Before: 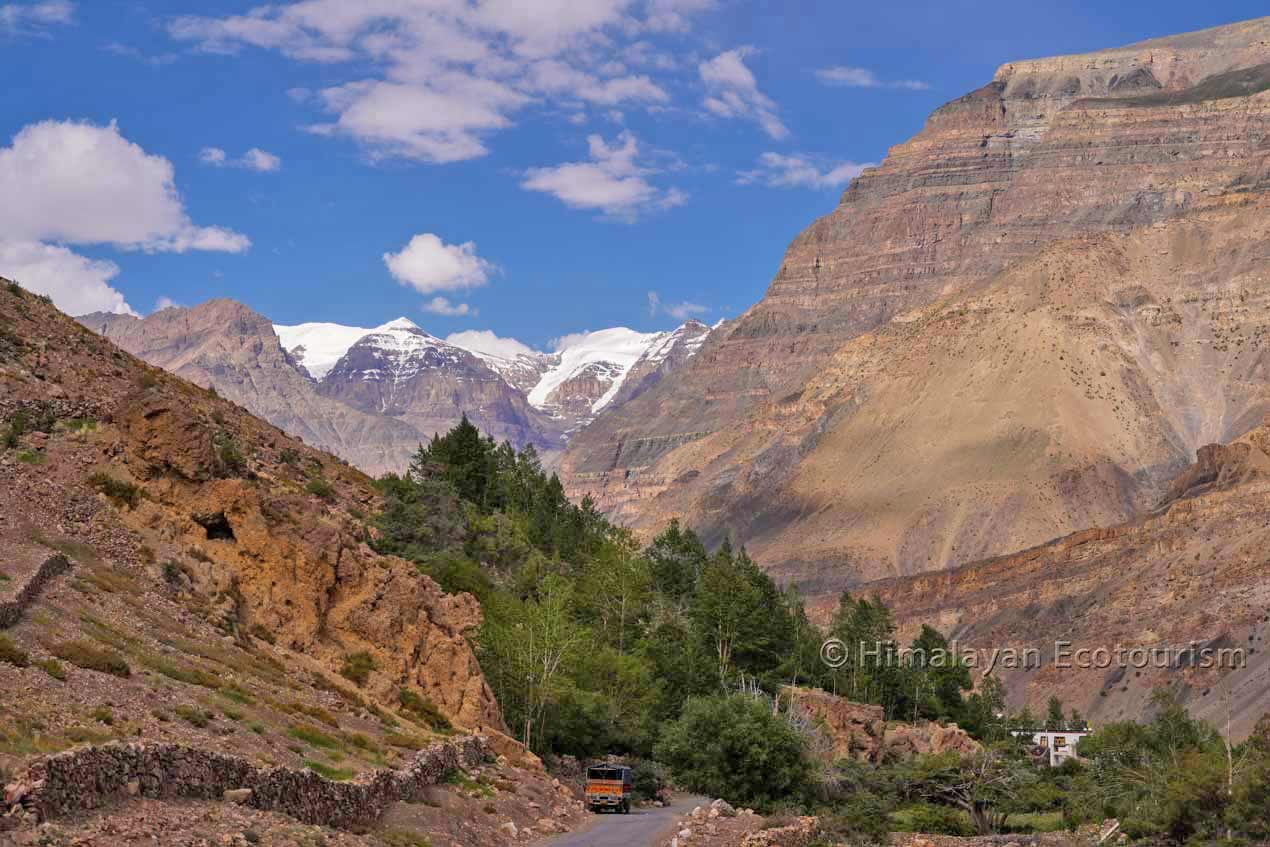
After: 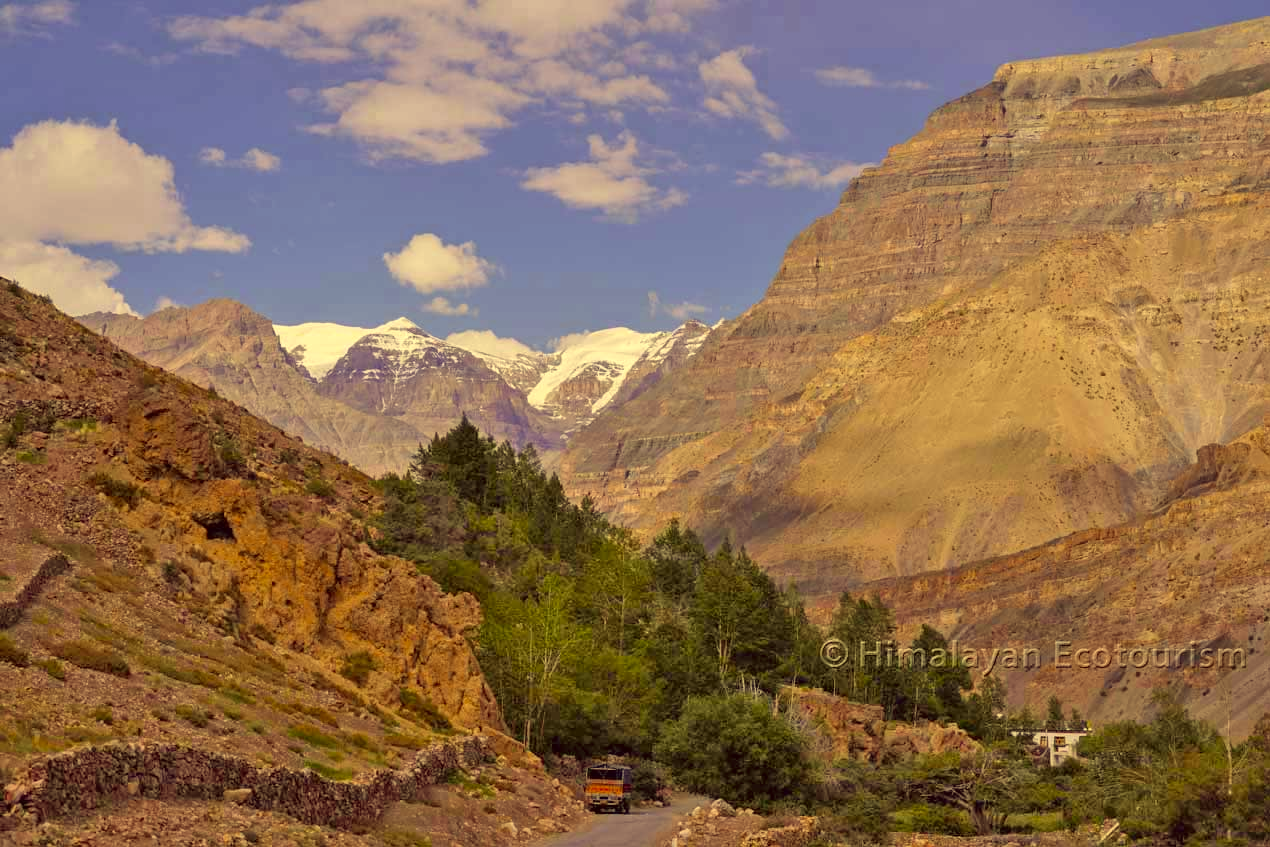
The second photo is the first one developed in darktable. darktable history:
color correction: highlights a* -0.43, highlights b* 39.61, shadows a* 9.64, shadows b* -0.722
